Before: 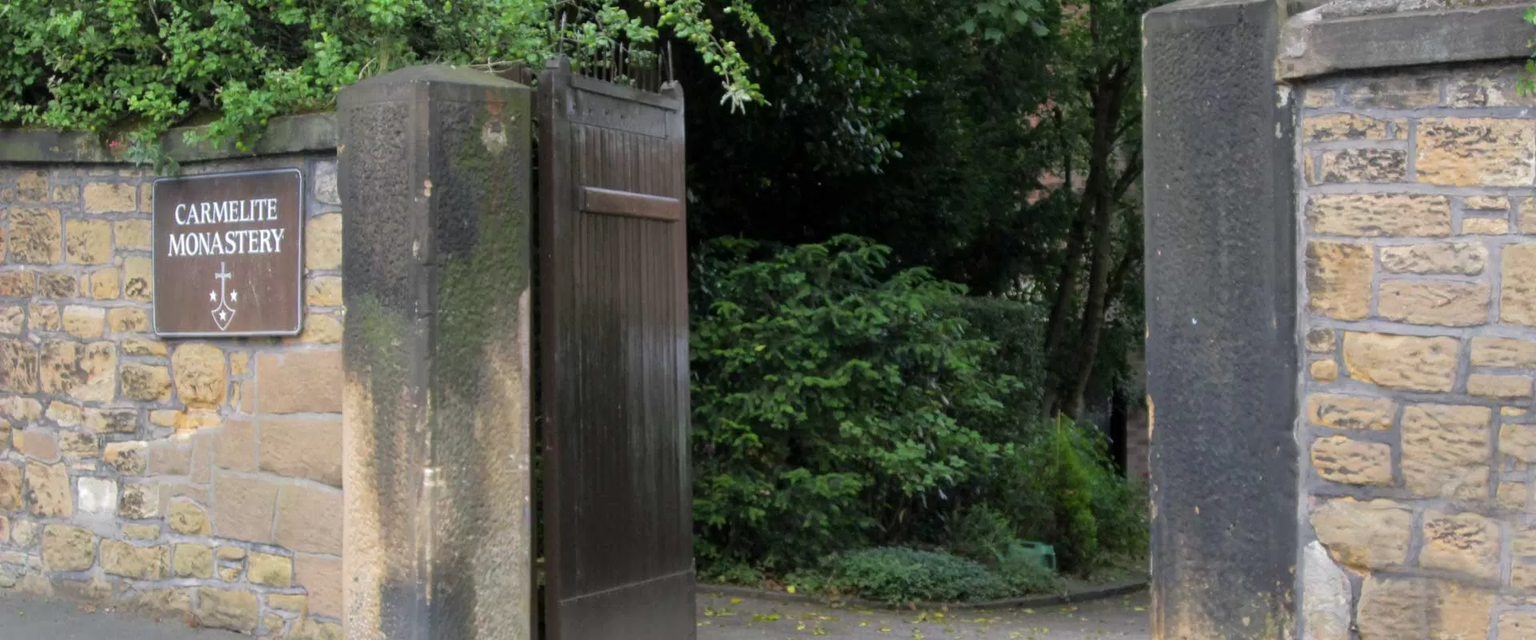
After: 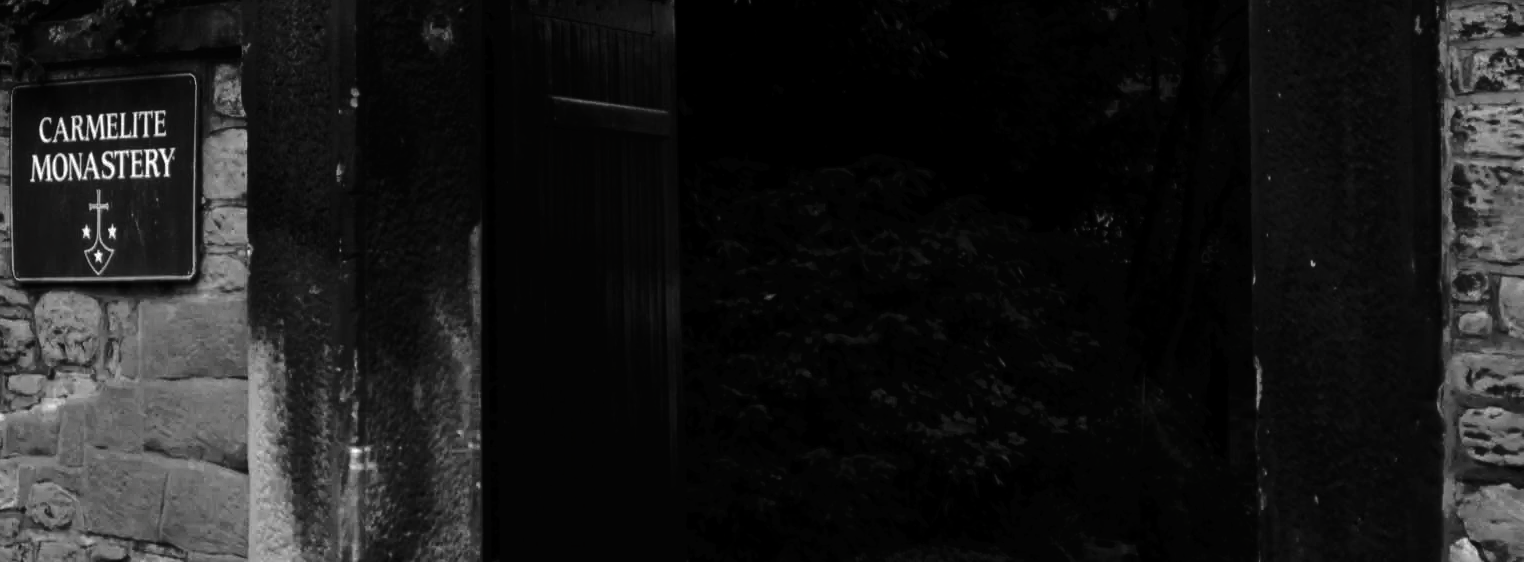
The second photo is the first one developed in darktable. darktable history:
tone curve: curves: ch0 [(0, 0) (0.003, 0.011) (0.011, 0.012) (0.025, 0.013) (0.044, 0.023) (0.069, 0.04) (0.1, 0.06) (0.136, 0.094) (0.177, 0.145) (0.224, 0.213) (0.277, 0.301) (0.335, 0.389) (0.399, 0.473) (0.468, 0.554) (0.543, 0.627) (0.623, 0.694) (0.709, 0.763) (0.801, 0.83) (0.898, 0.906) (1, 1)], color space Lab, independent channels, preserve colors none
contrast brightness saturation: contrast 0.024, brightness -0.986, saturation -0.989
crop: left 9.382%, top 17.362%, right 11.219%, bottom 12.306%
